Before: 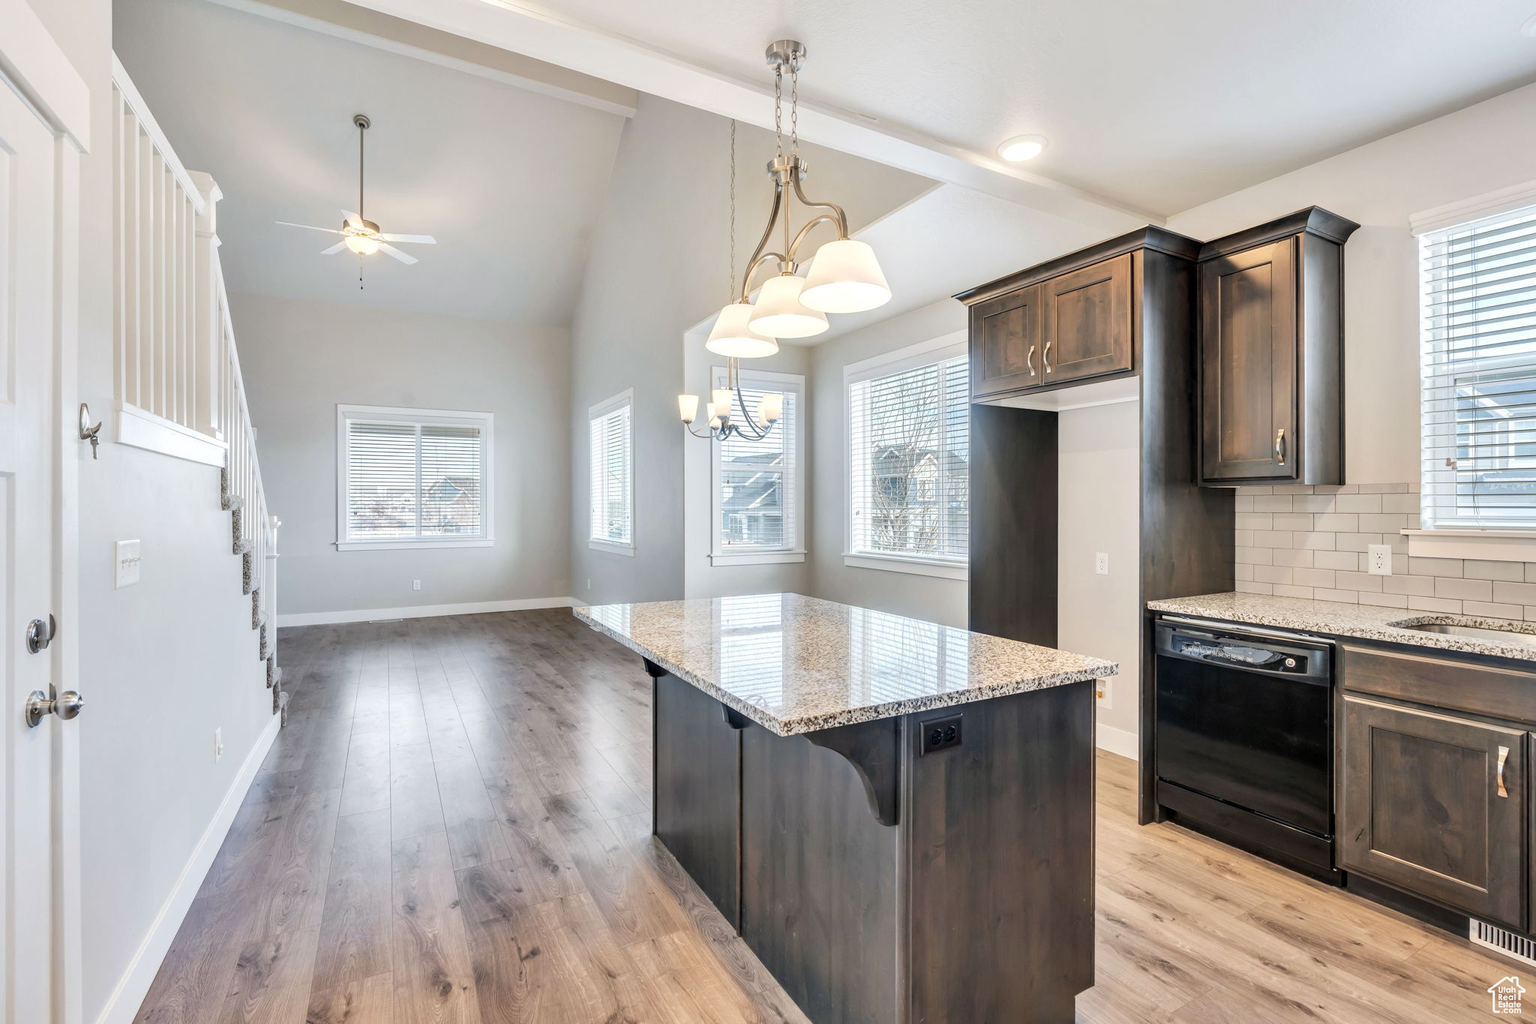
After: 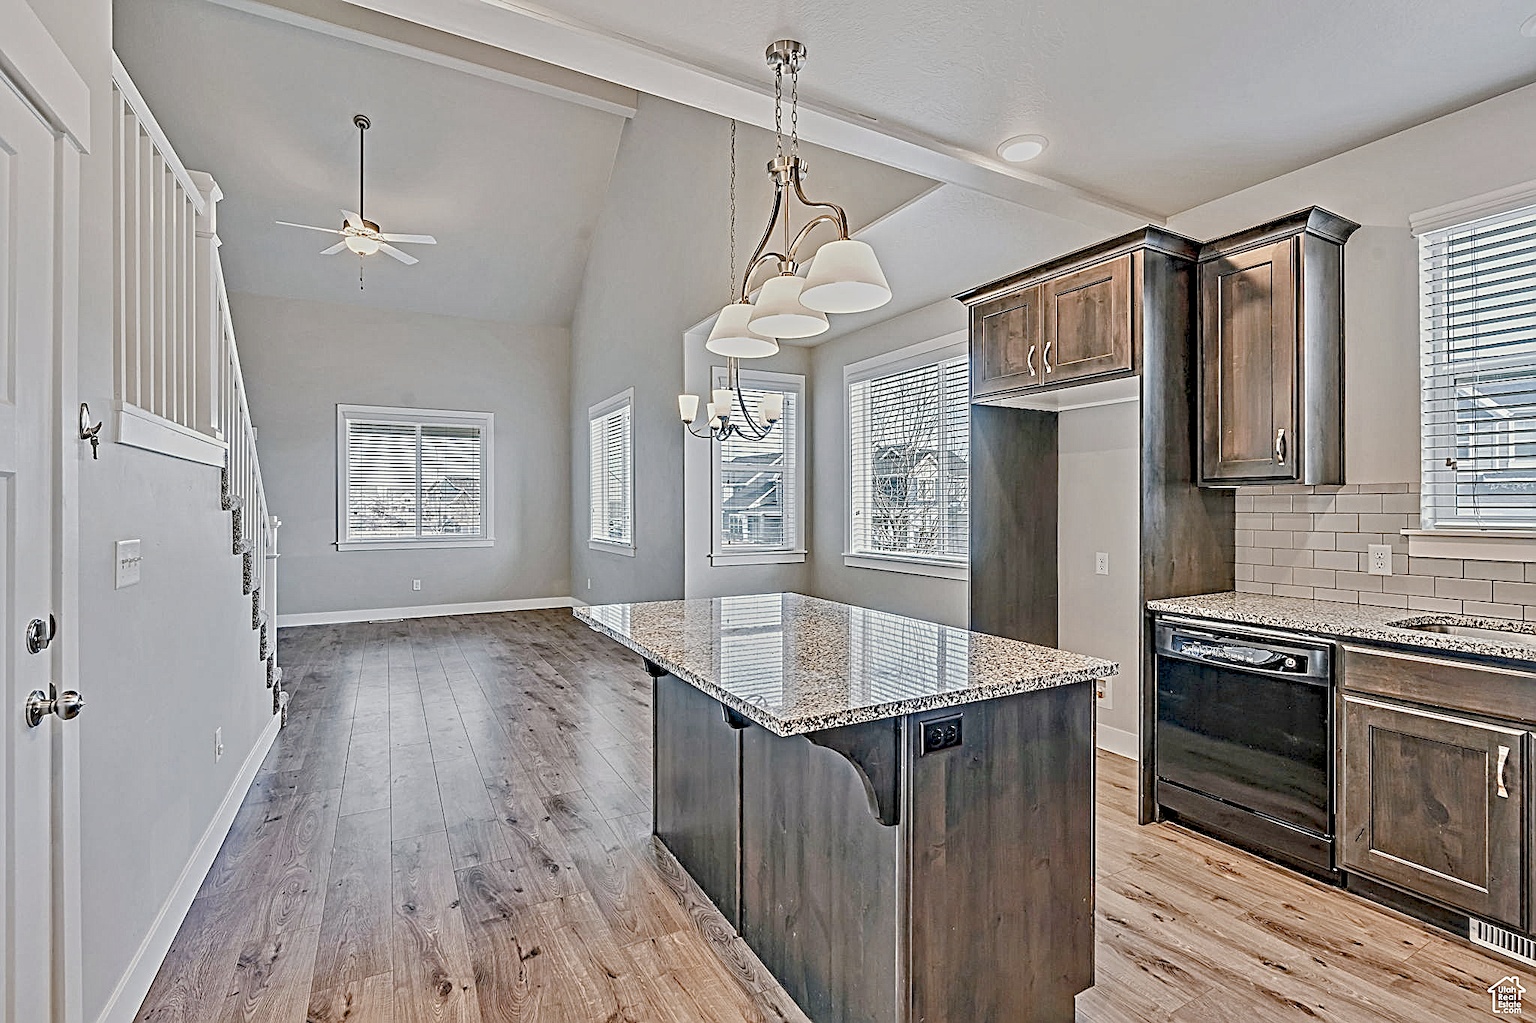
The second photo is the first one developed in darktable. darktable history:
color zones: curves: ch2 [(0, 0.5) (0.143, 0.5) (0.286, 0.416) (0.429, 0.5) (0.571, 0.5) (0.714, 0.5) (0.857, 0.5) (1, 0.5)]
sharpen: on, module defaults
contrast equalizer: octaves 7, y [[0.406, 0.494, 0.589, 0.753, 0.877, 0.999], [0.5 ×6], [0.5 ×6], [0 ×6], [0 ×6]]
color balance rgb: shadows lift › chroma 1%, shadows lift › hue 113°, highlights gain › chroma 0.2%, highlights gain › hue 333°, perceptual saturation grading › global saturation 20%, perceptual saturation grading › highlights -50%, perceptual saturation grading › shadows 25%, contrast -30%
split-toning: shadows › saturation 0.61, highlights › saturation 0.58, balance -28.74, compress 87.36%
